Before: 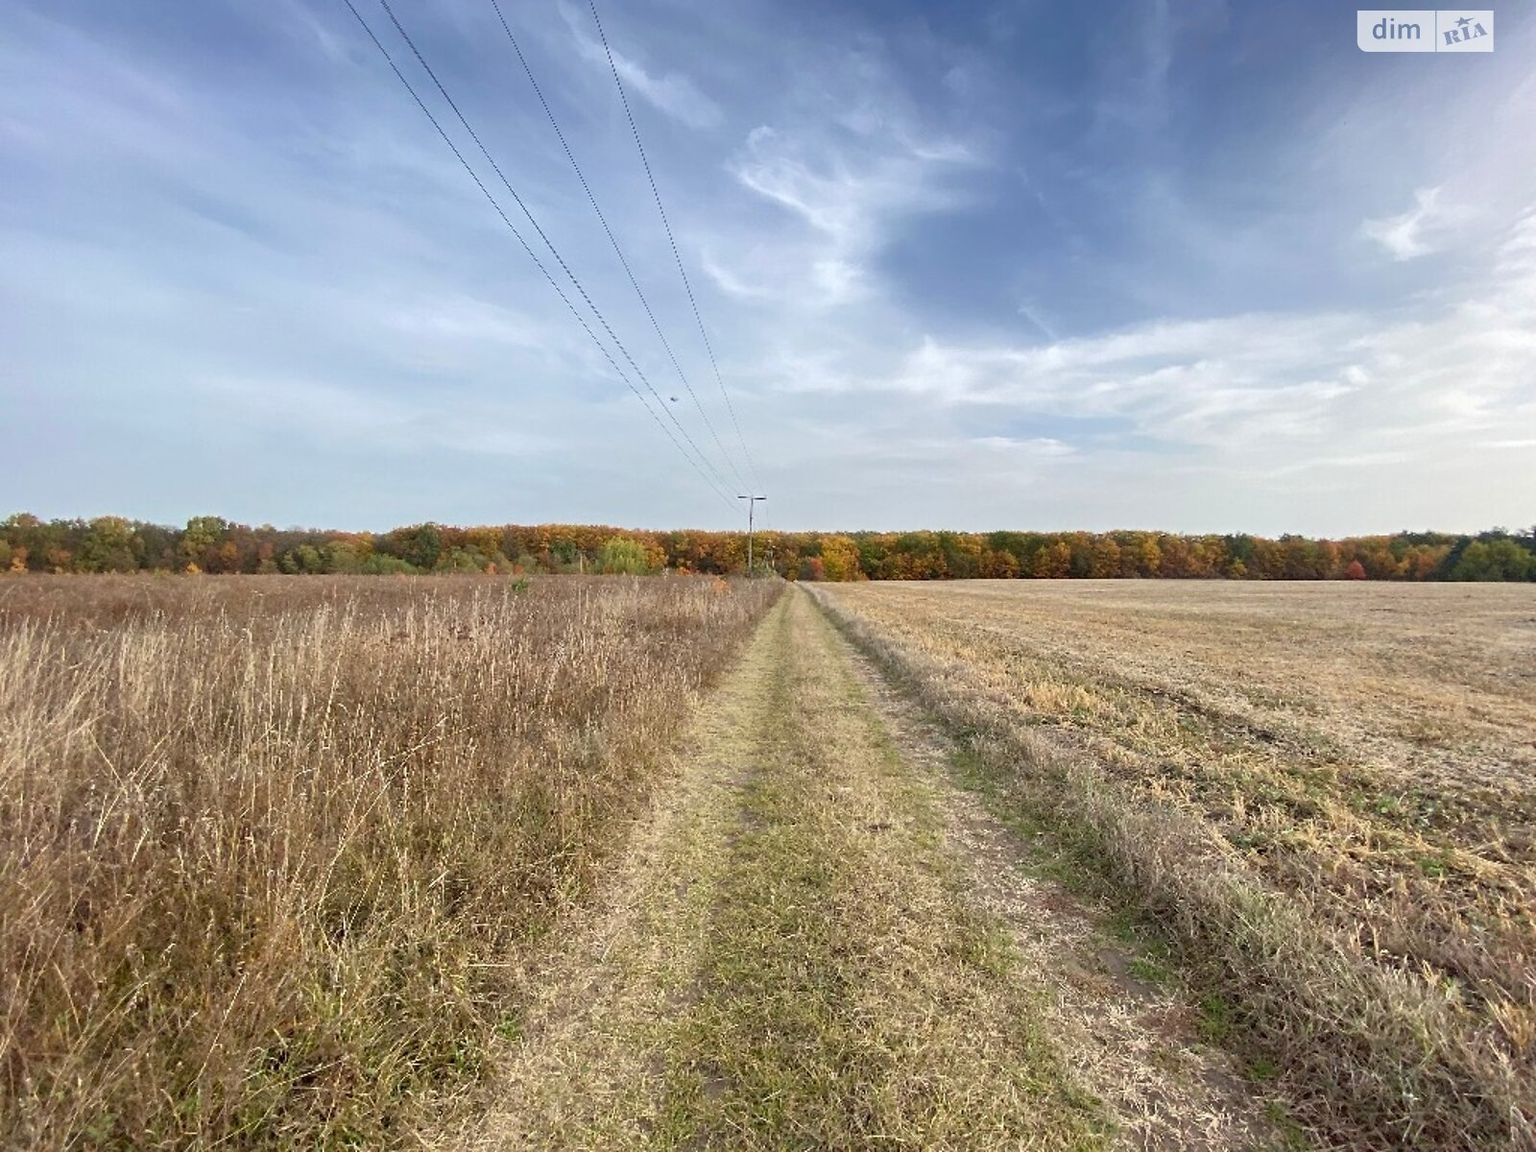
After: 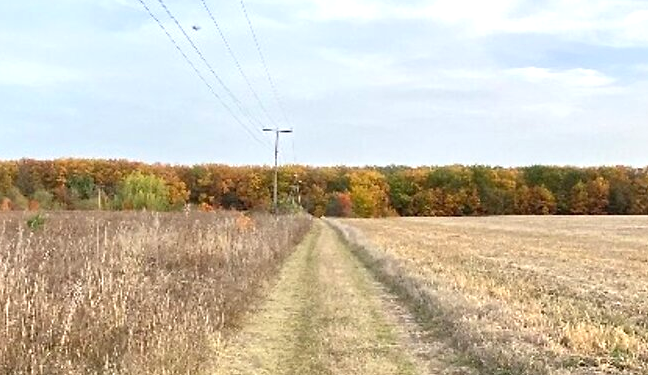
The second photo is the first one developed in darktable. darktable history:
crop: left 31.66%, top 32.388%, right 27.827%, bottom 36.302%
exposure: black level correction 0.001, exposure 0.499 EV, compensate highlight preservation false
